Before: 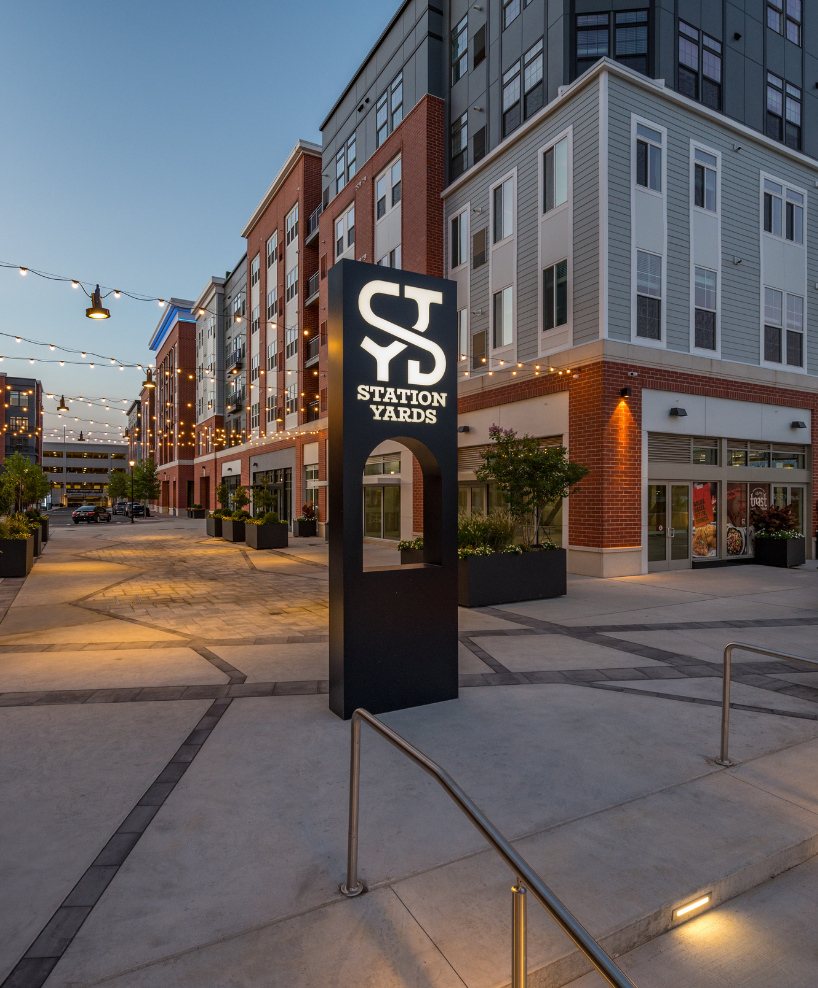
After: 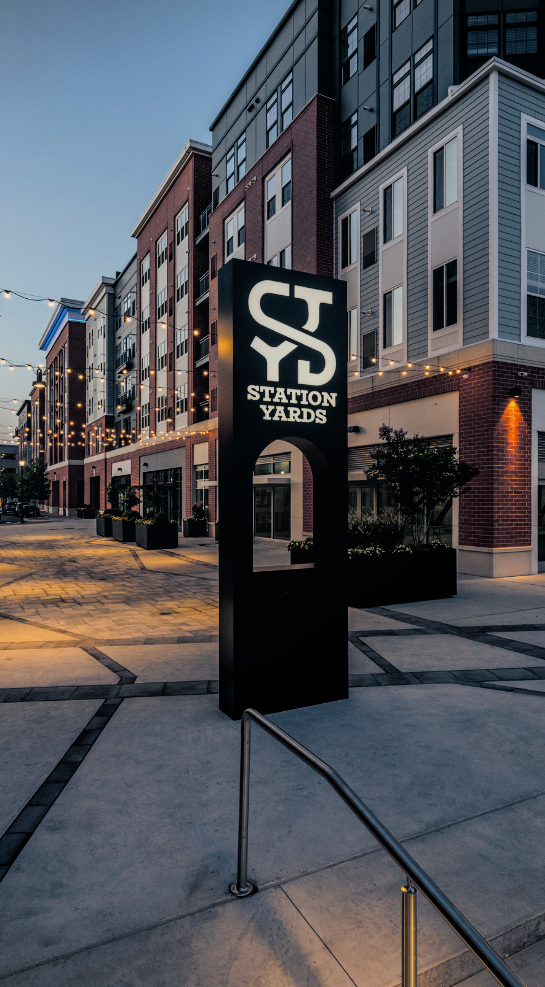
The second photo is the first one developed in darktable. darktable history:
crop and rotate: left 13.537%, right 19.796%
filmic rgb: black relative exposure -5 EV, hardness 2.88, contrast 1.4, highlights saturation mix -30%
local contrast: detail 110%
split-toning: shadows › hue 216°, shadows › saturation 1, highlights › hue 57.6°, balance -33.4
vignetting: fall-off start 91.19%
